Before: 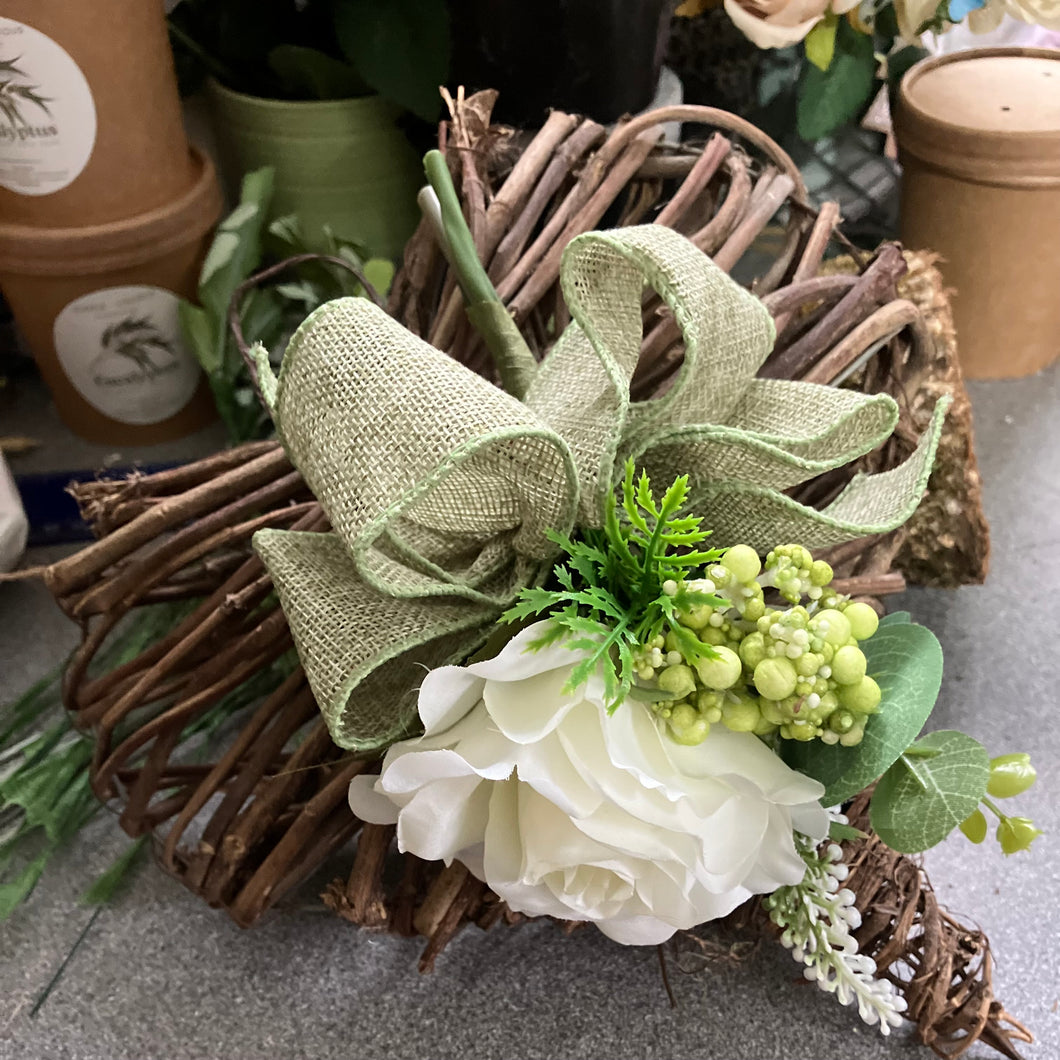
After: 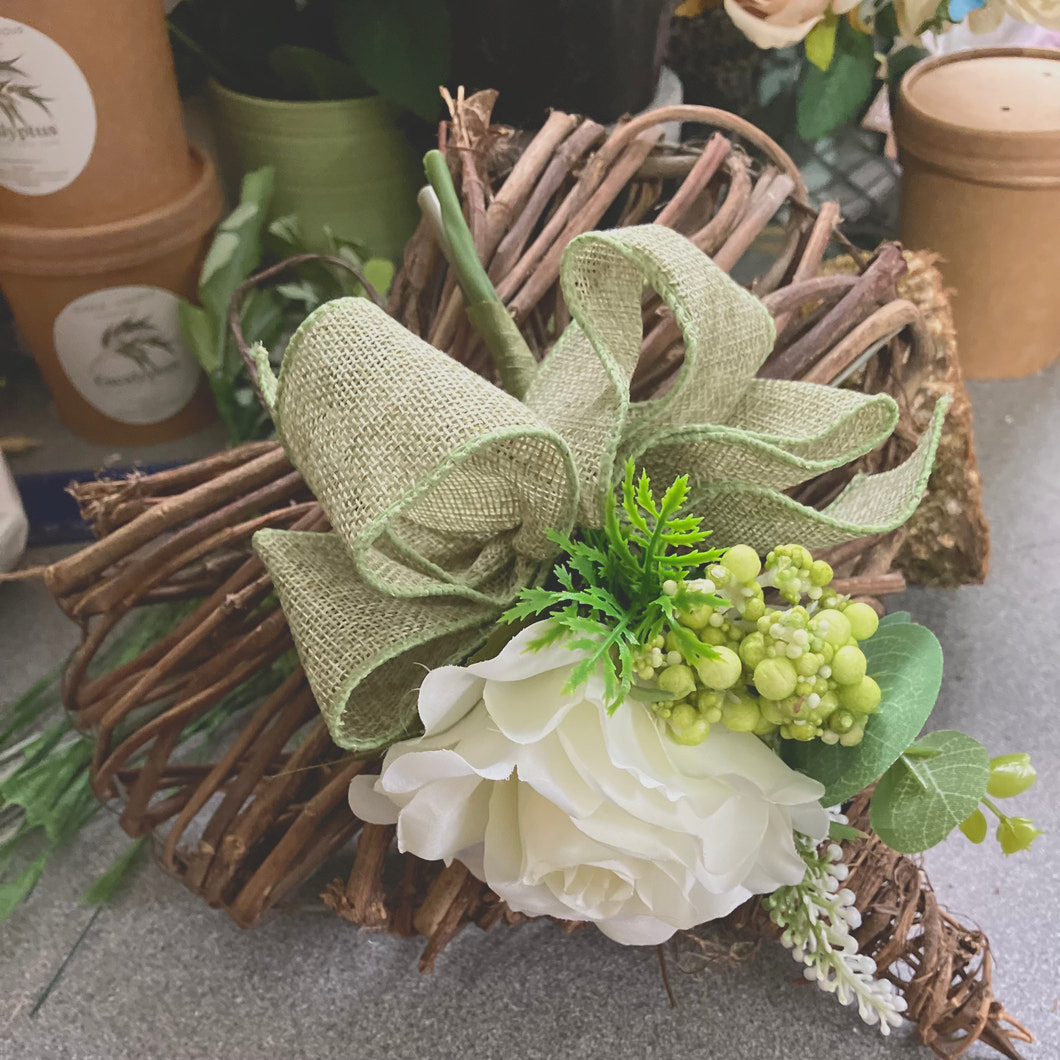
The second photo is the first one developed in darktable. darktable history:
tone curve: curves: ch0 [(0, 0.172) (1, 0.91)], color space Lab, independent channels, preserve colors none
